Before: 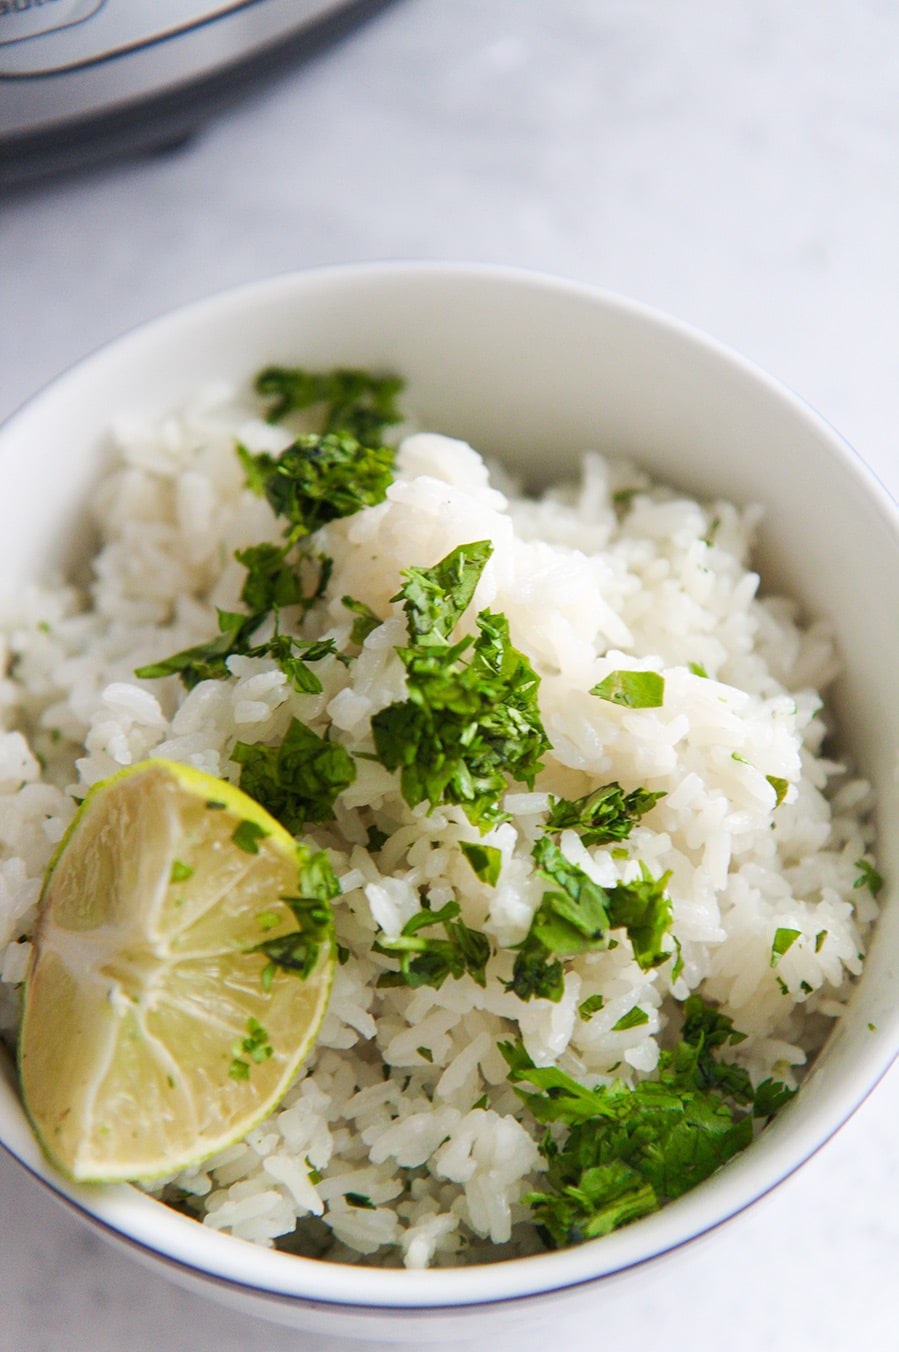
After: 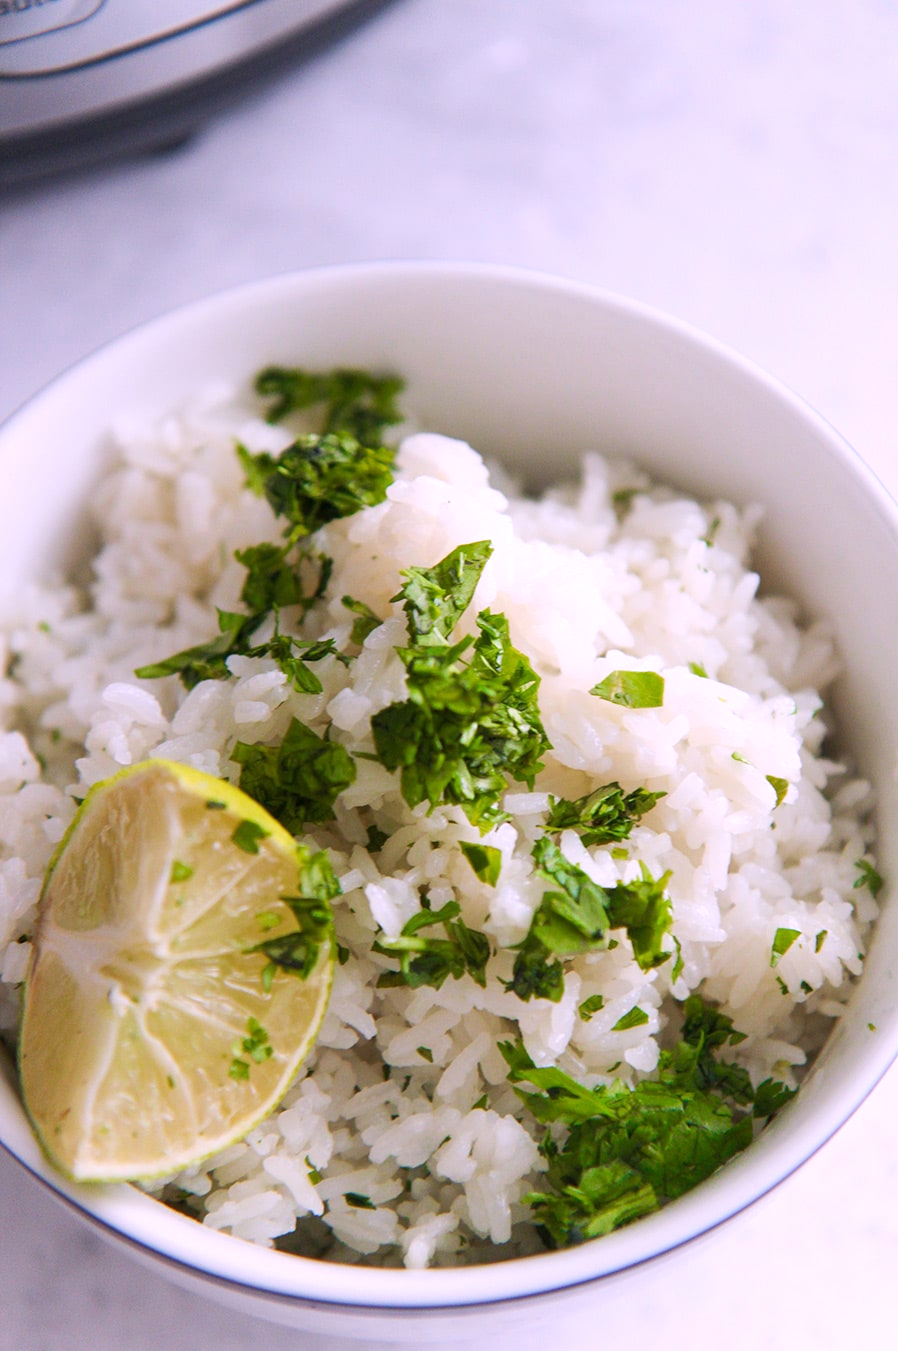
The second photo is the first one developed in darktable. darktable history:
white balance: red 1.066, blue 1.119
